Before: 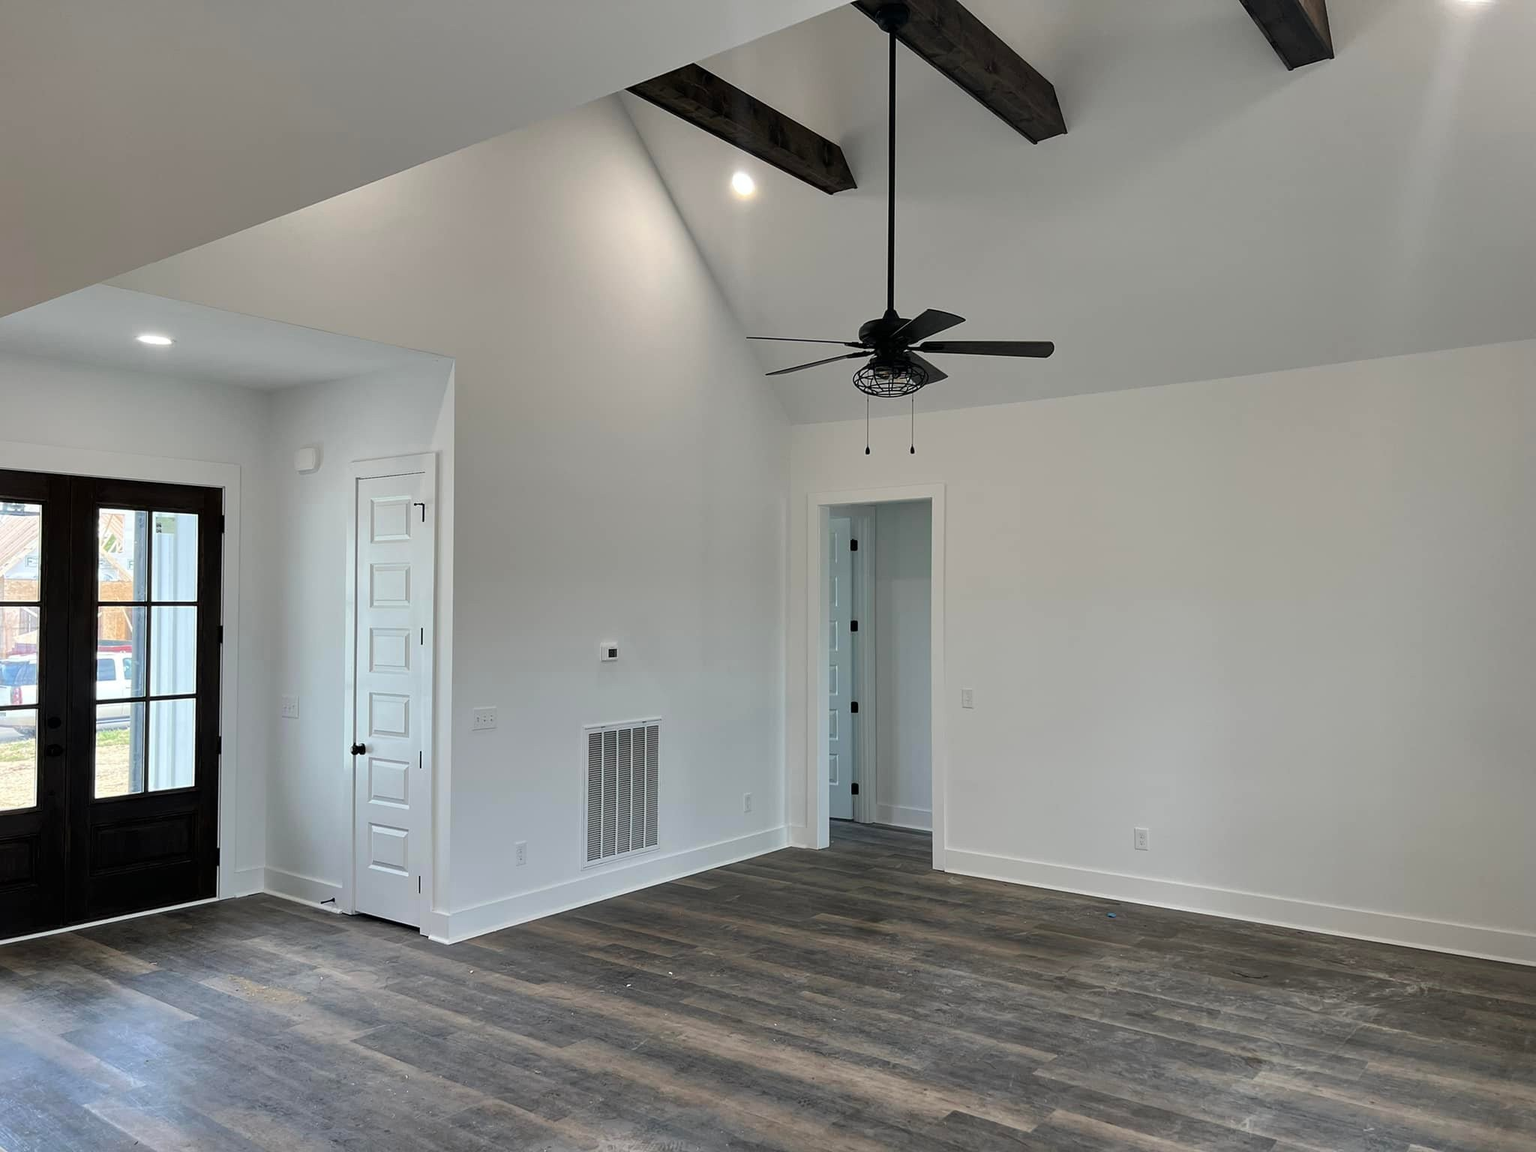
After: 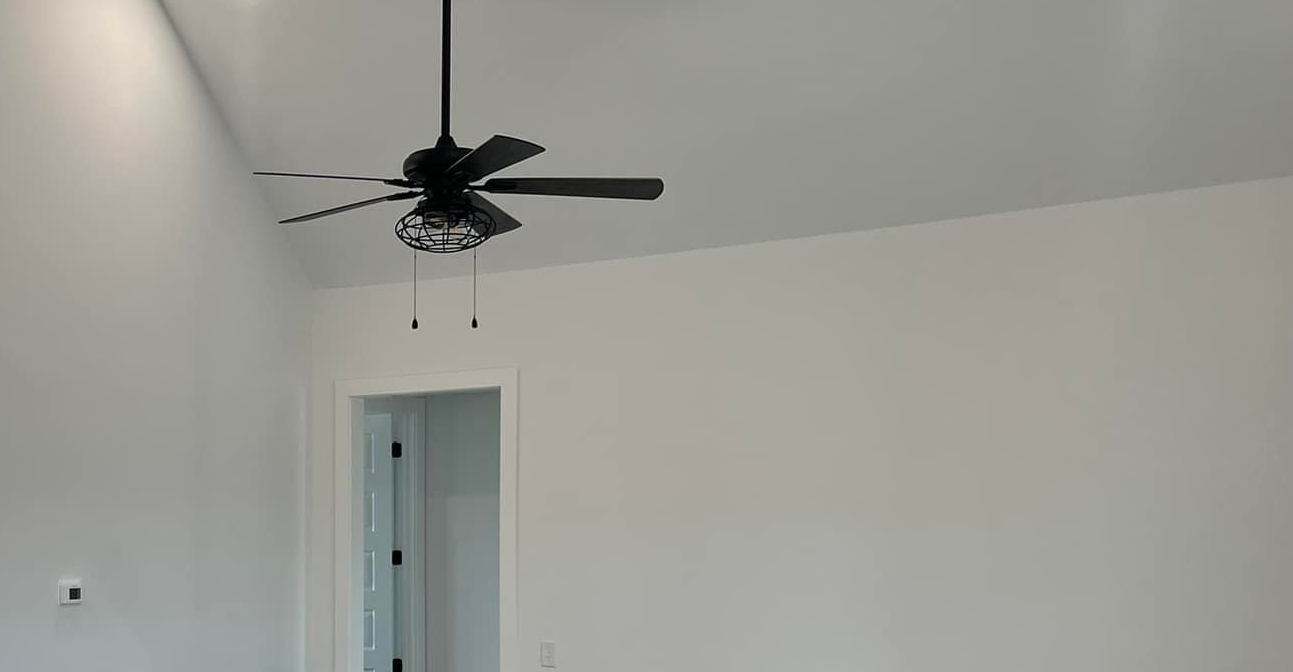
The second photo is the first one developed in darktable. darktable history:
crop: left 36.25%, top 18.037%, right 0.577%, bottom 38.183%
